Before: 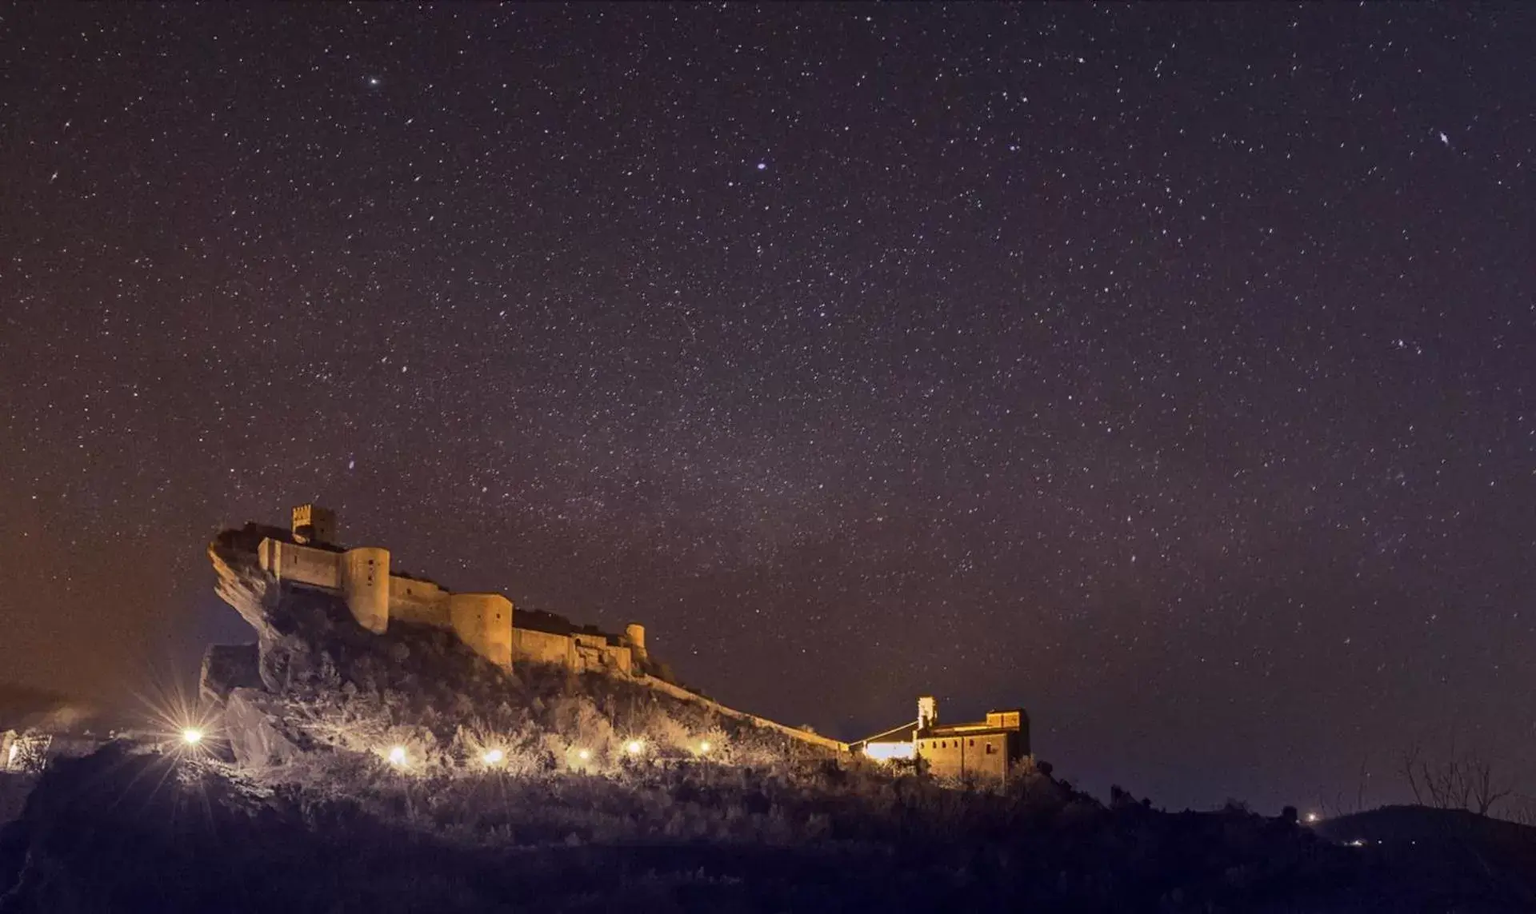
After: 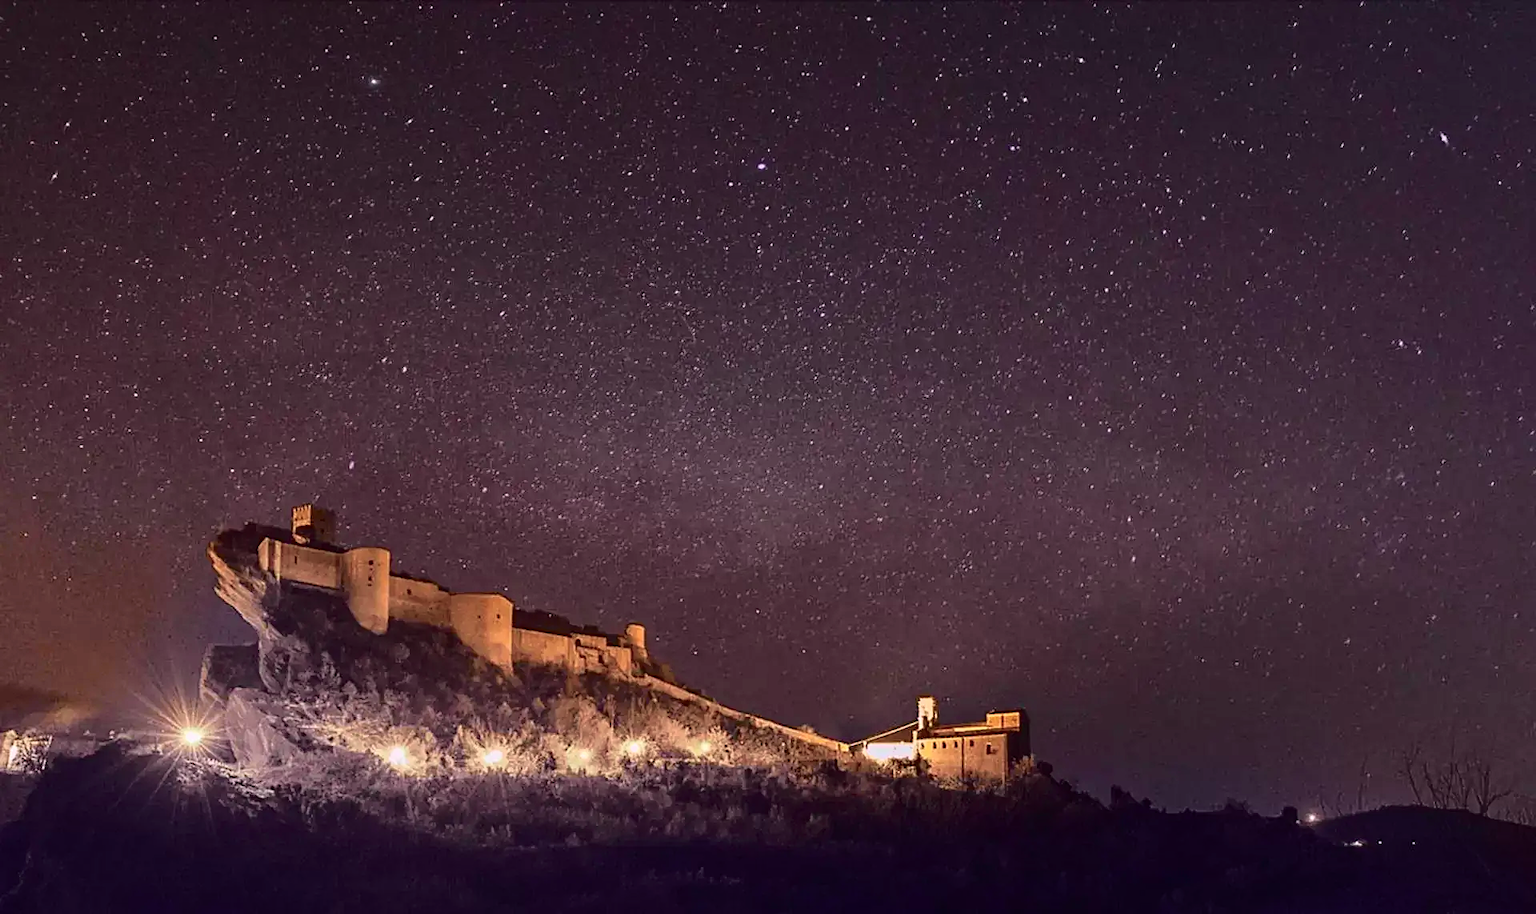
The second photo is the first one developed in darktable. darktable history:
sharpen: on, module defaults
tone curve: curves: ch0 [(0, 0.009) (0.105, 0.08) (0.195, 0.18) (0.283, 0.316) (0.384, 0.434) (0.485, 0.531) (0.638, 0.69) (0.81, 0.872) (1, 0.977)]; ch1 [(0, 0) (0.161, 0.092) (0.35, 0.33) (0.379, 0.401) (0.456, 0.469) (0.498, 0.502) (0.52, 0.536) (0.586, 0.617) (0.635, 0.655) (1, 1)]; ch2 [(0, 0) (0.371, 0.362) (0.437, 0.437) (0.483, 0.484) (0.53, 0.515) (0.56, 0.571) (0.622, 0.606) (1, 1)], color space Lab, independent channels, preserve colors none
